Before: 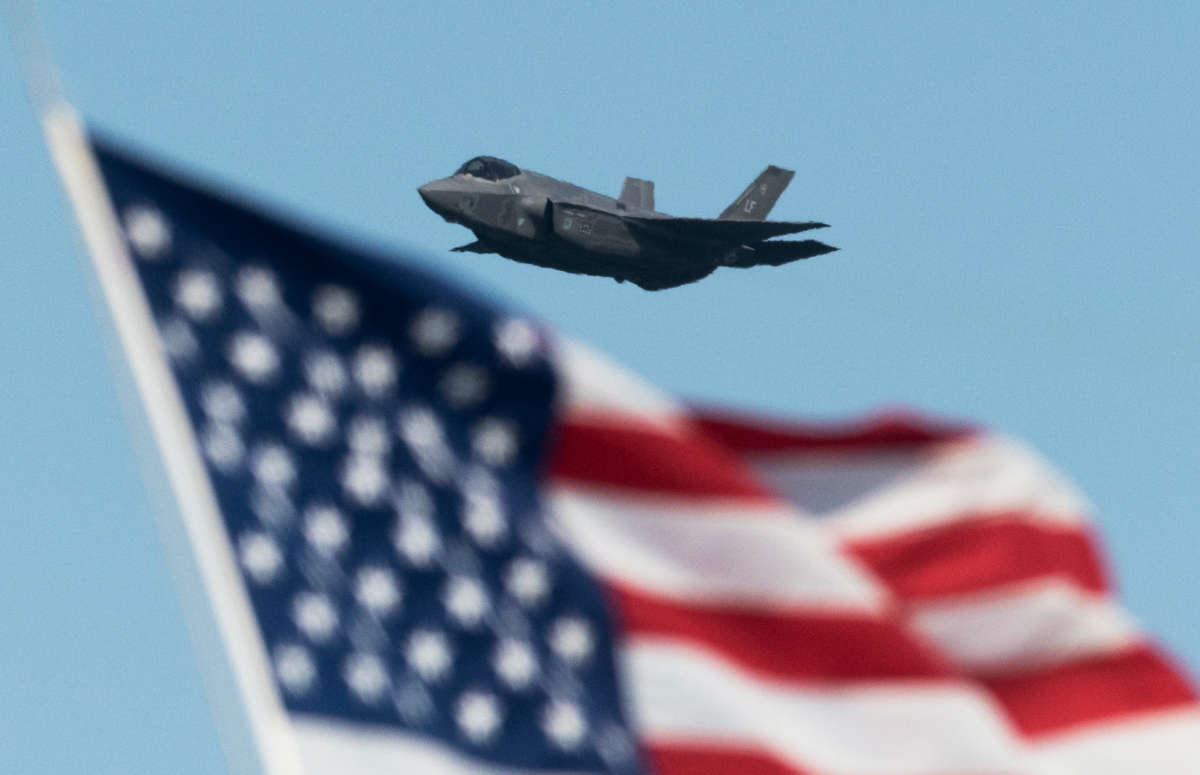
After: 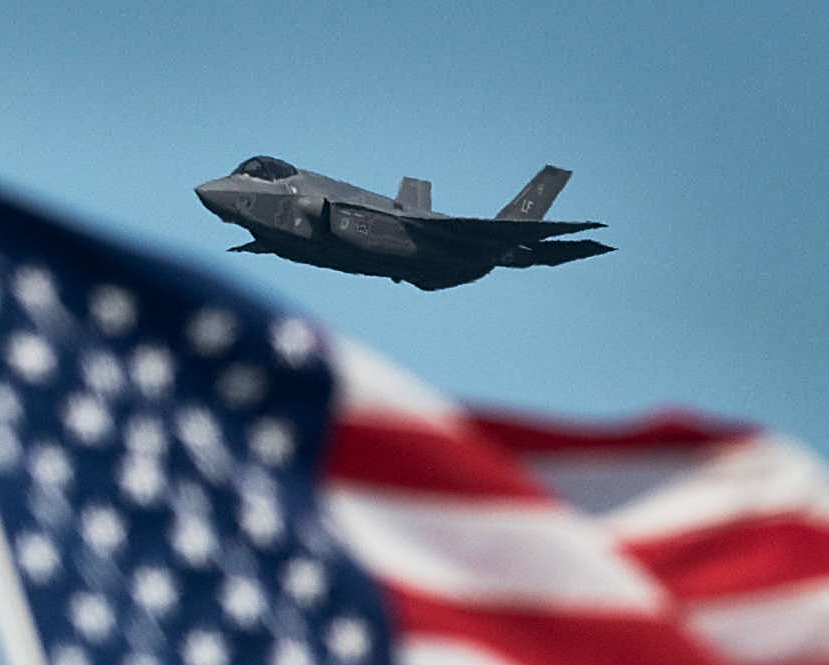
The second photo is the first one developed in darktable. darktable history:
crop: left 18.587%, right 12.298%, bottom 14.187%
sharpen: amount 0.75
shadows and highlights: shadows 17.56, highlights -83.23, soften with gaussian
